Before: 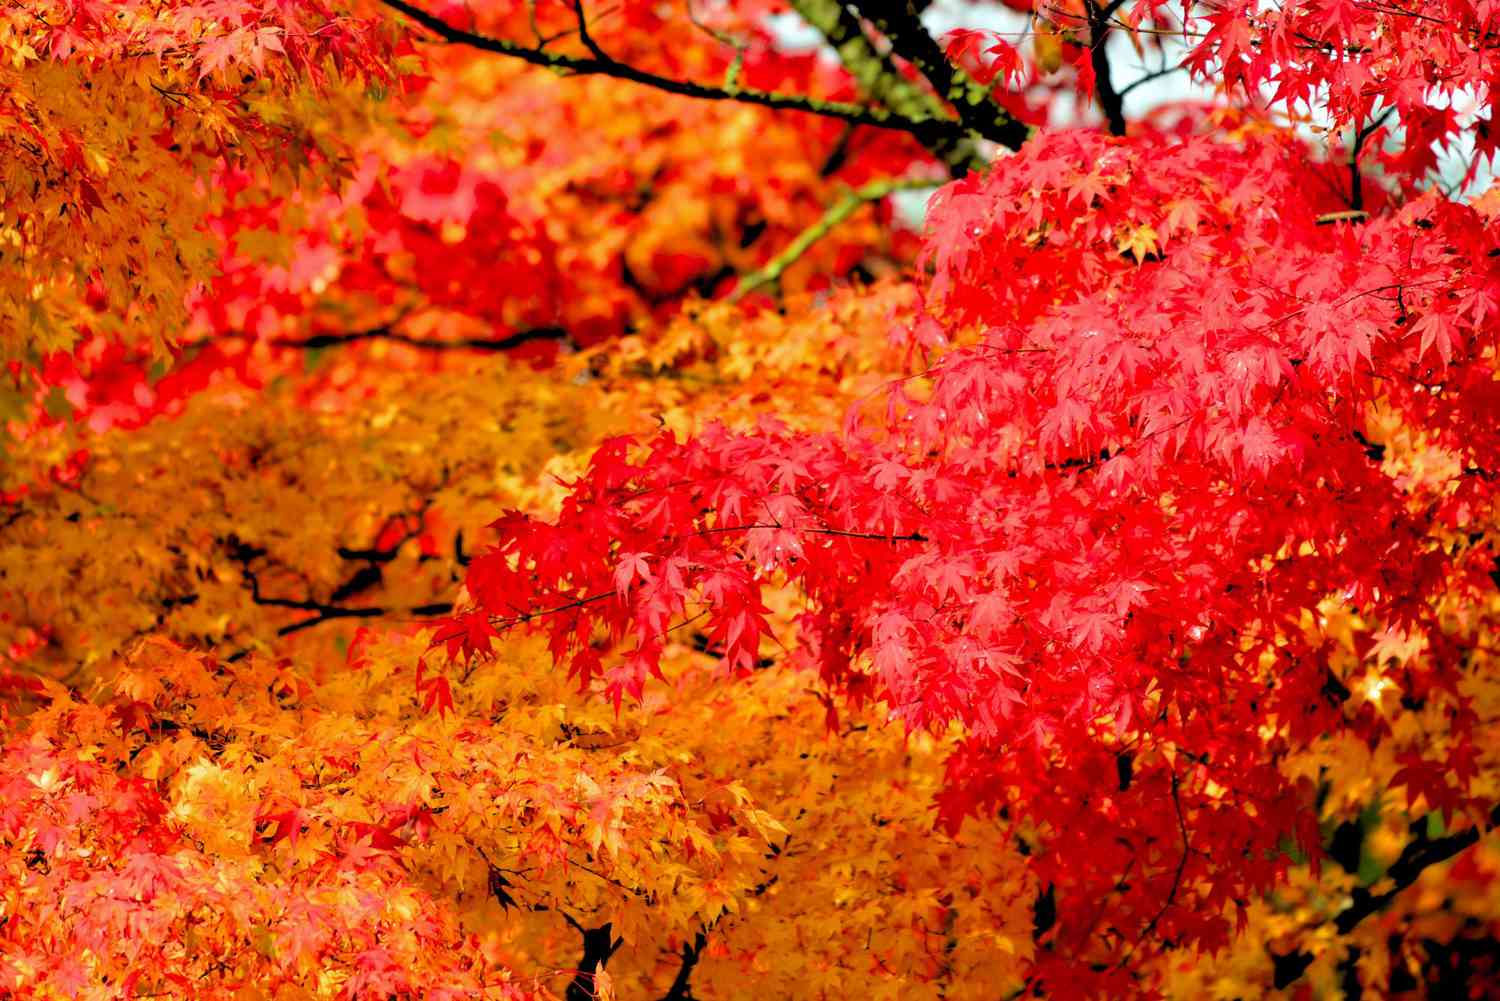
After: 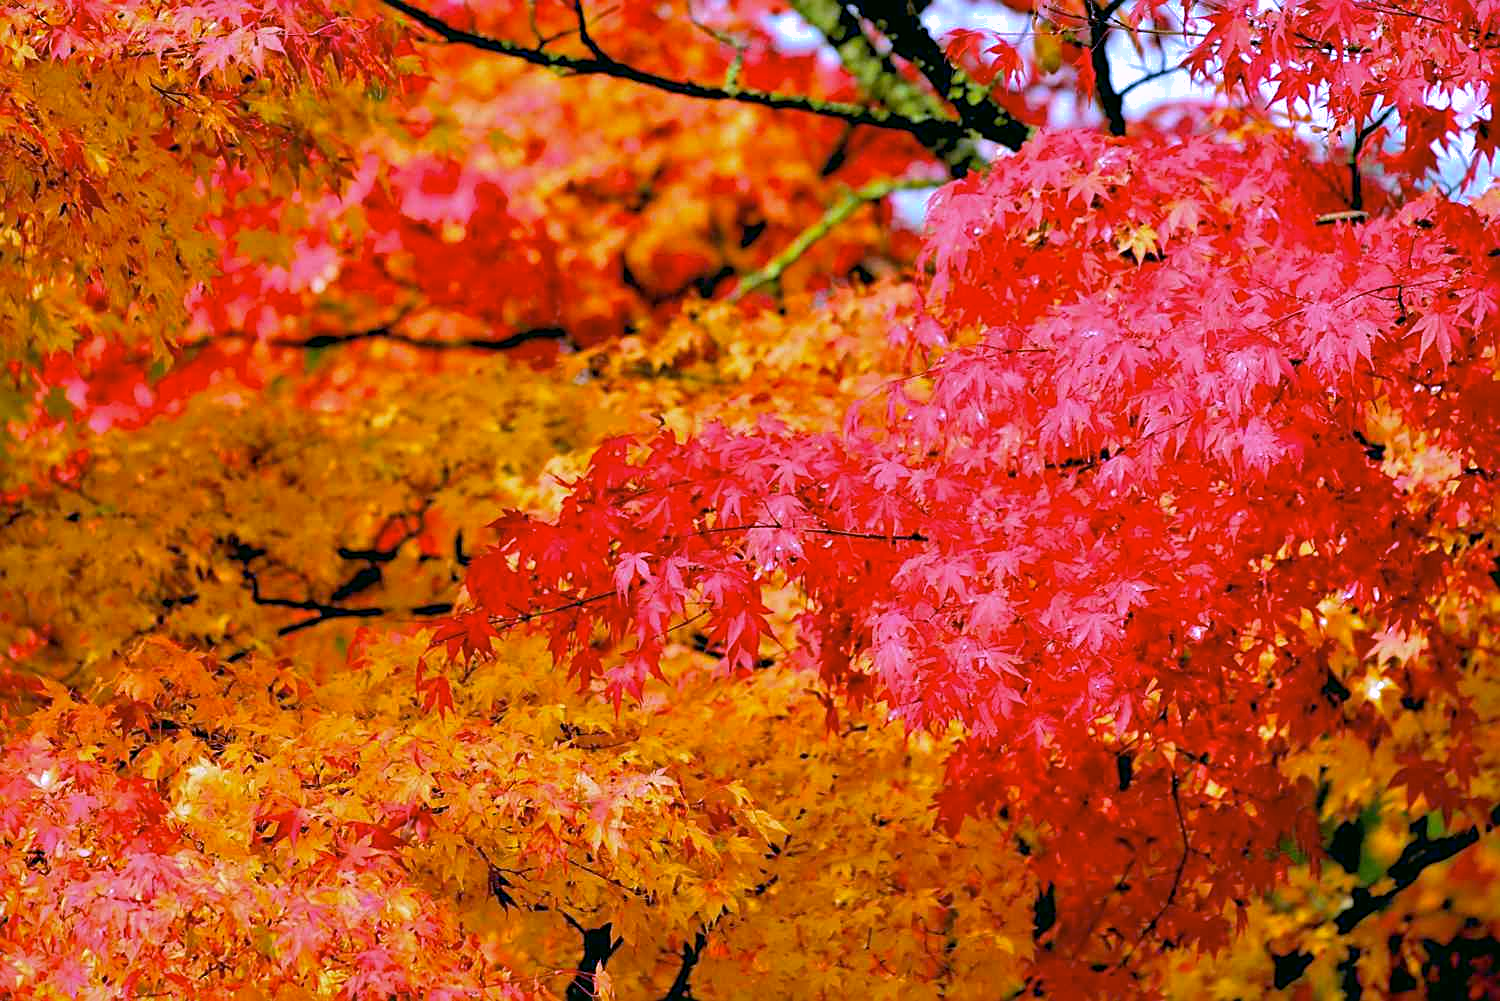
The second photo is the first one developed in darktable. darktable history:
shadows and highlights: on, module defaults
white balance: red 0.98, blue 1.61
color correction: highlights a* -0.482, highlights b* 9.48, shadows a* -9.48, shadows b* 0.803
sharpen: on, module defaults
